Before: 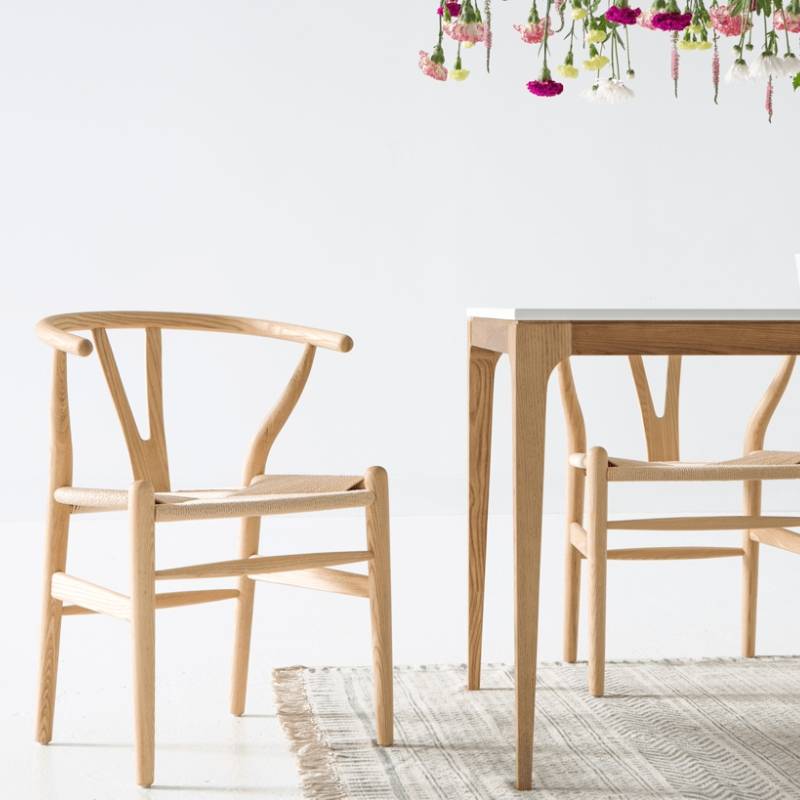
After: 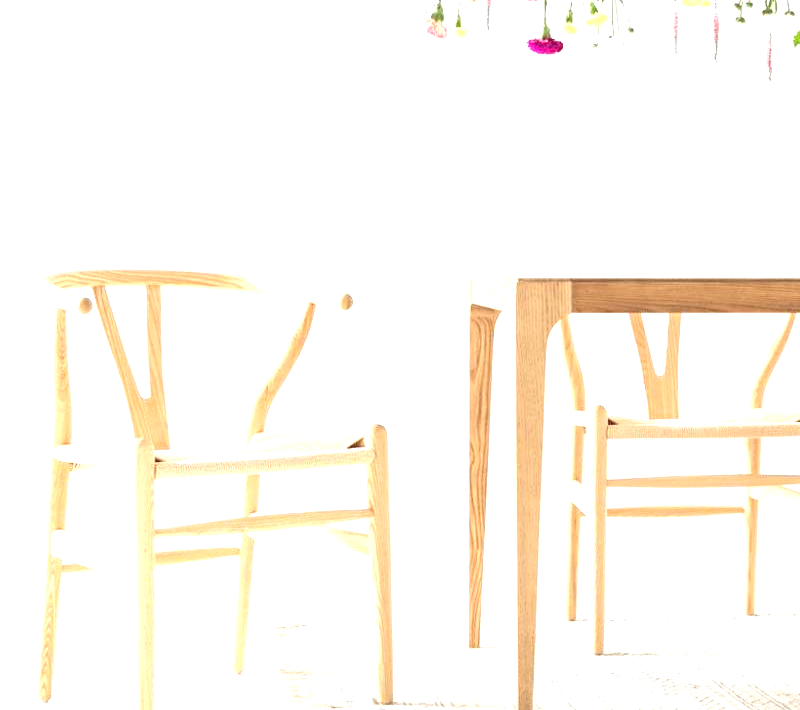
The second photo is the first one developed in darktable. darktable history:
exposure: black level correction 0, exposure 1.464 EV, compensate highlight preservation false
crop and rotate: top 5.49%, bottom 5.752%
